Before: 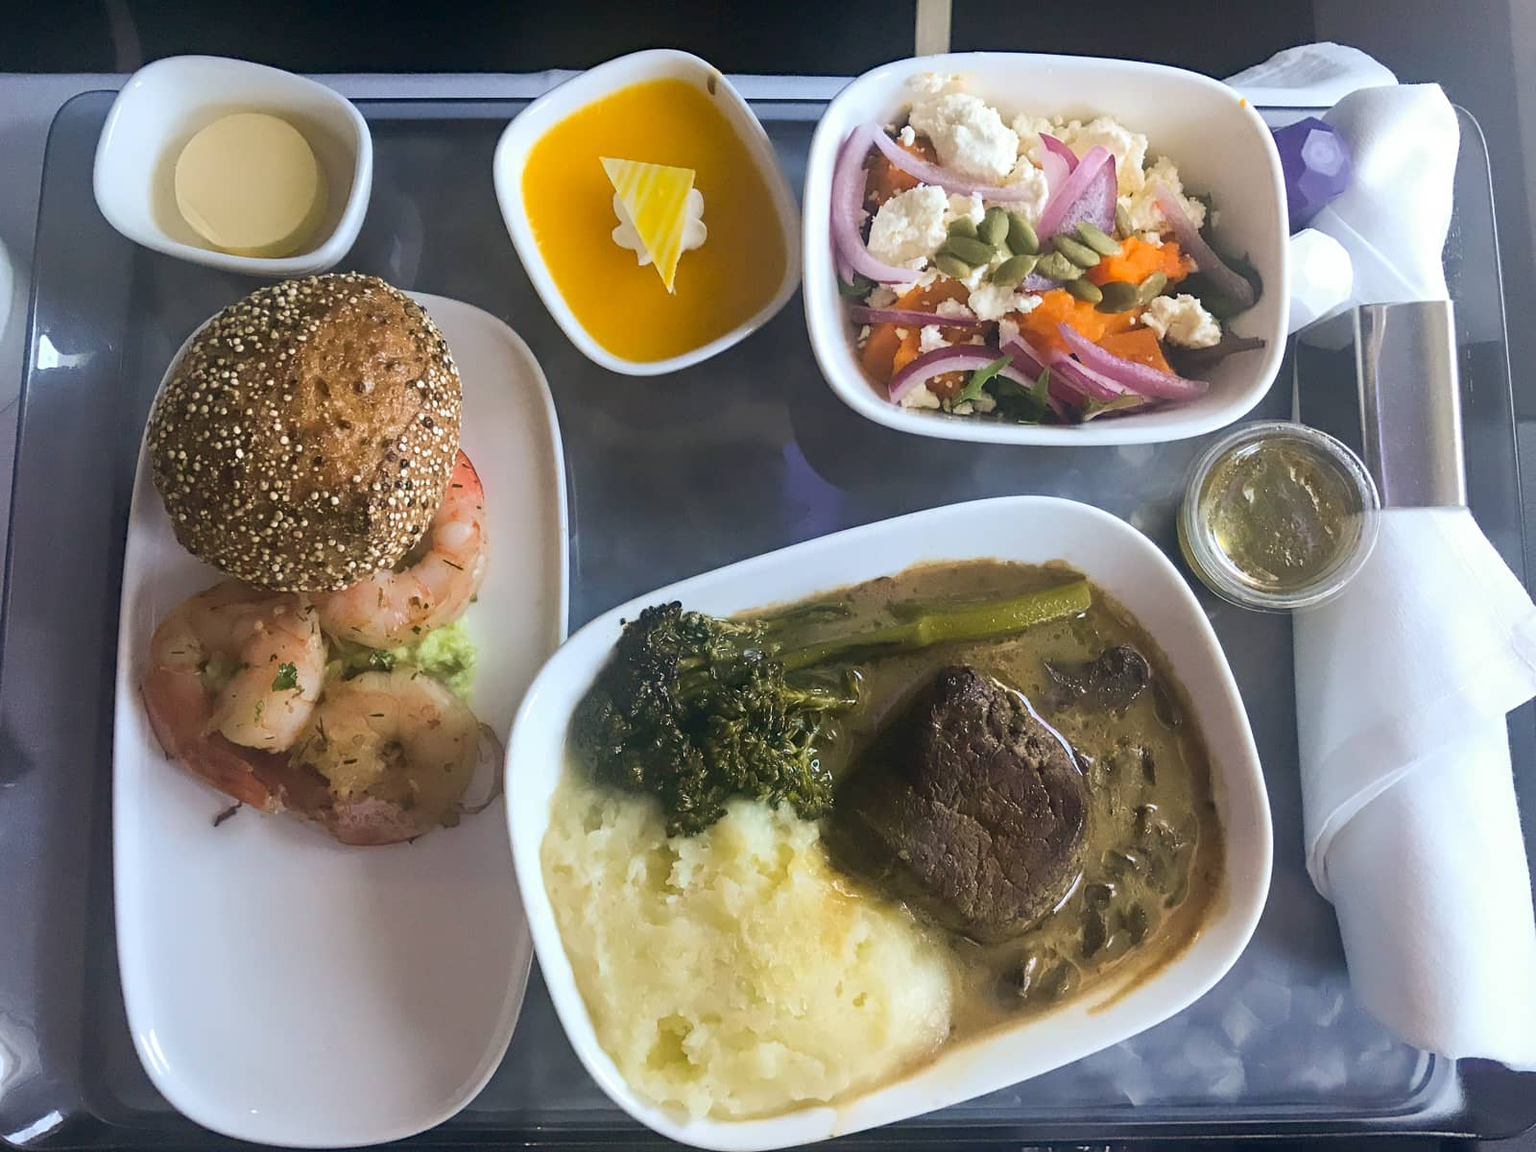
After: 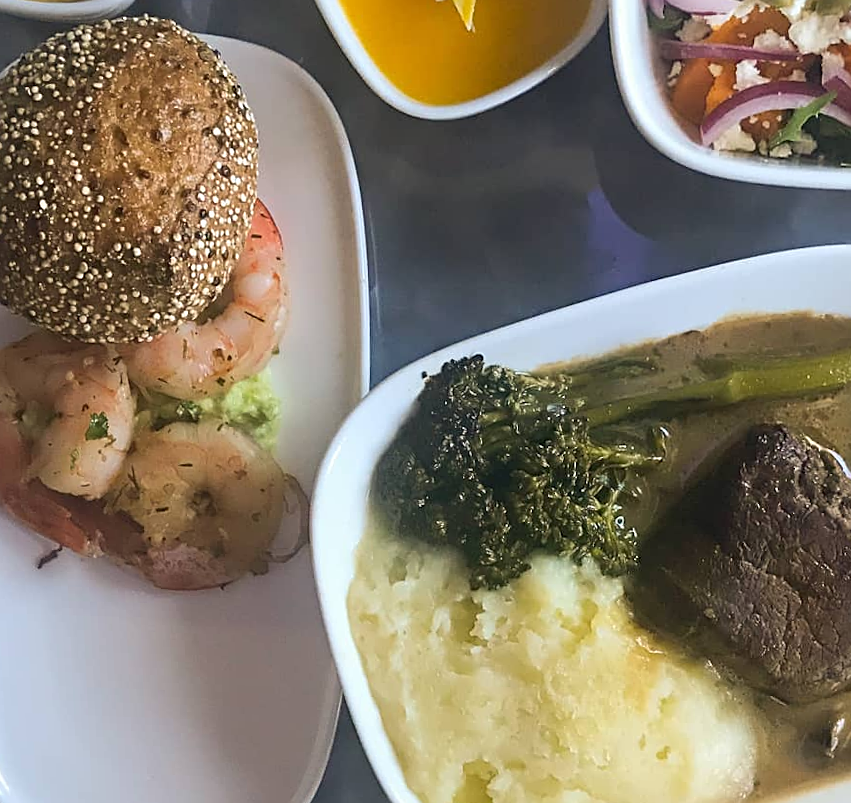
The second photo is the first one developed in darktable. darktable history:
sharpen: on, module defaults
rotate and perspective: rotation 0.062°, lens shift (vertical) 0.115, lens shift (horizontal) -0.133, crop left 0.047, crop right 0.94, crop top 0.061, crop bottom 0.94
crop: left 8.966%, top 23.852%, right 34.699%, bottom 4.703%
